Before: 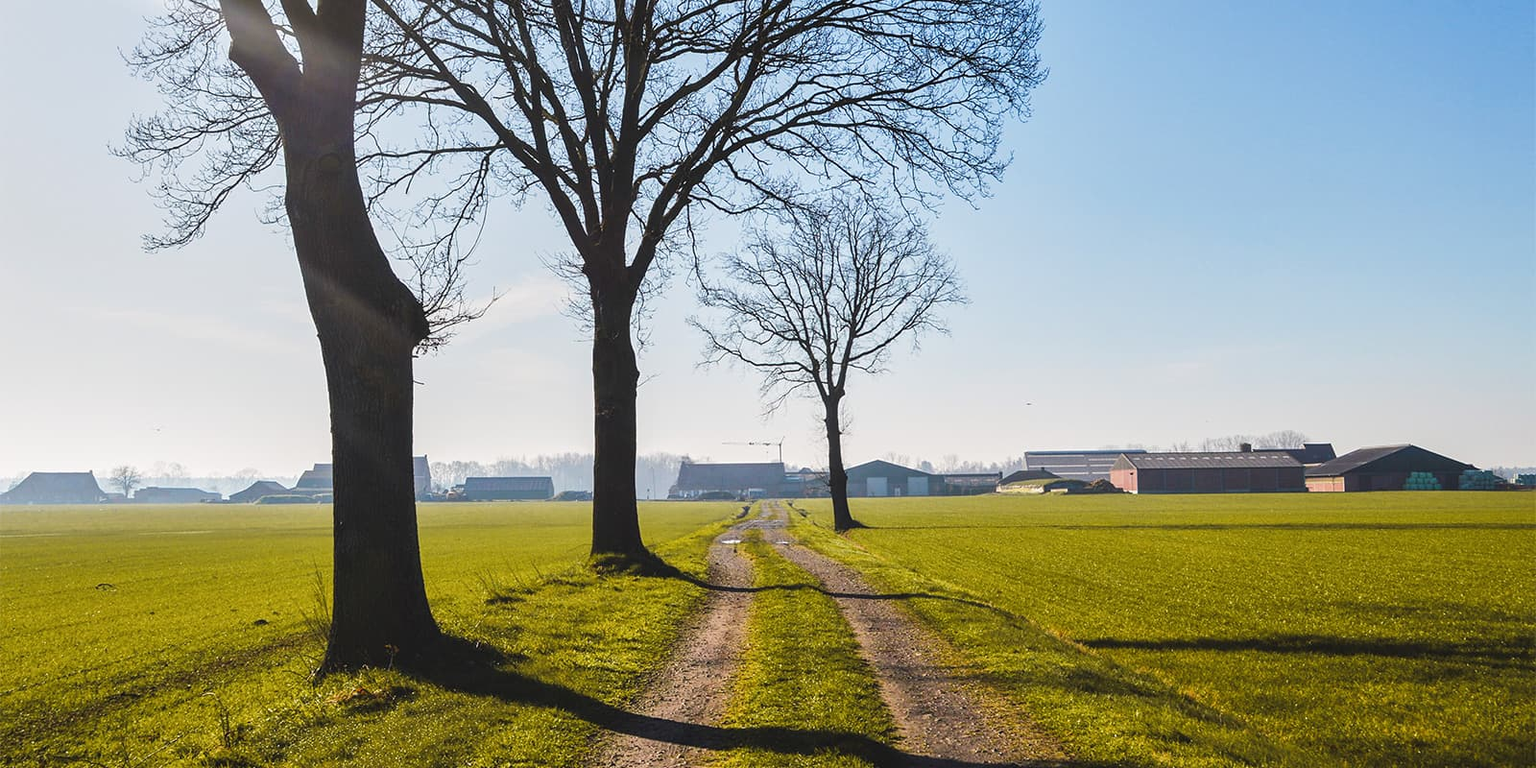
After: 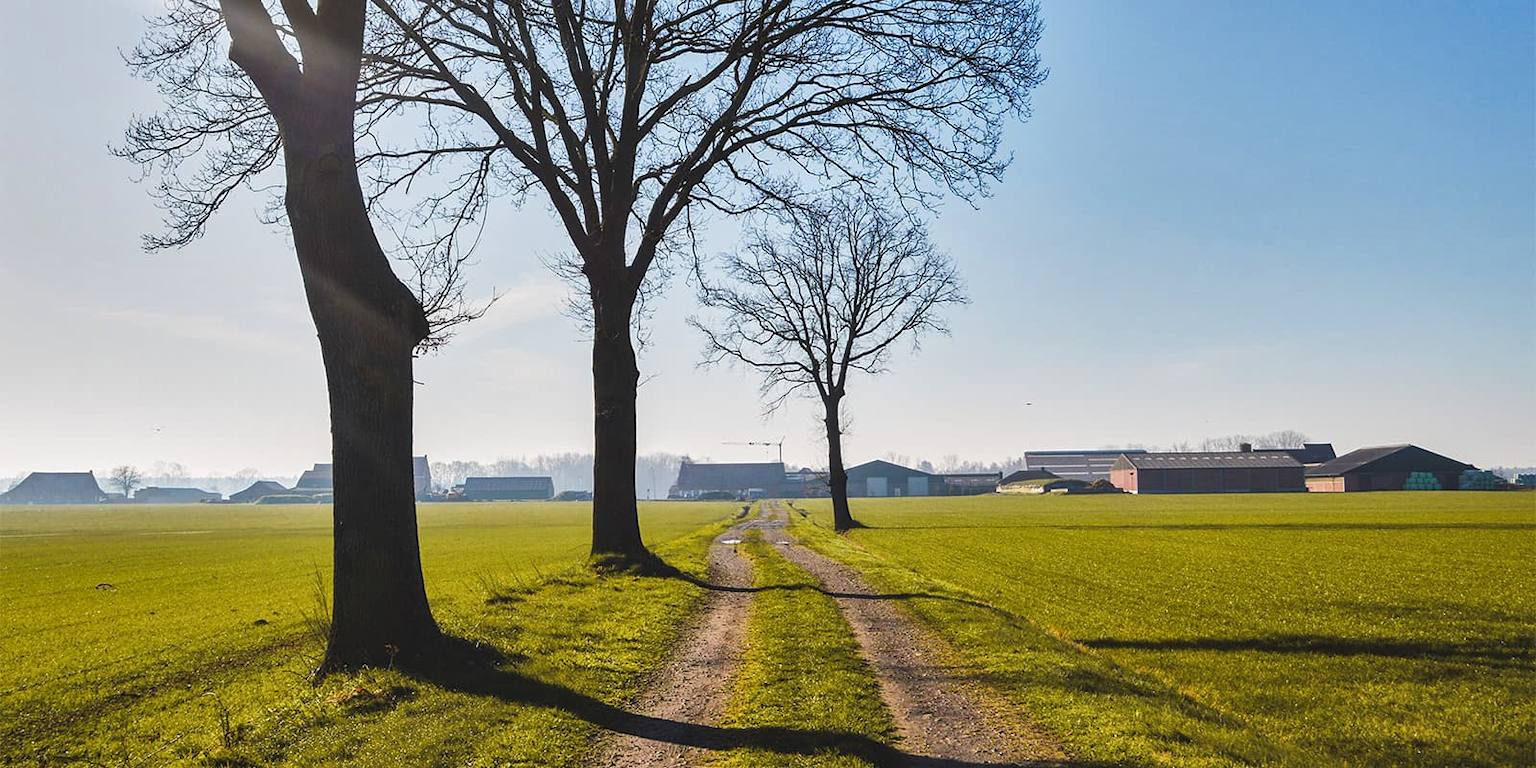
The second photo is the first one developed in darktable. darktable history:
shadows and highlights: white point adjustment 0.071, soften with gaussian
